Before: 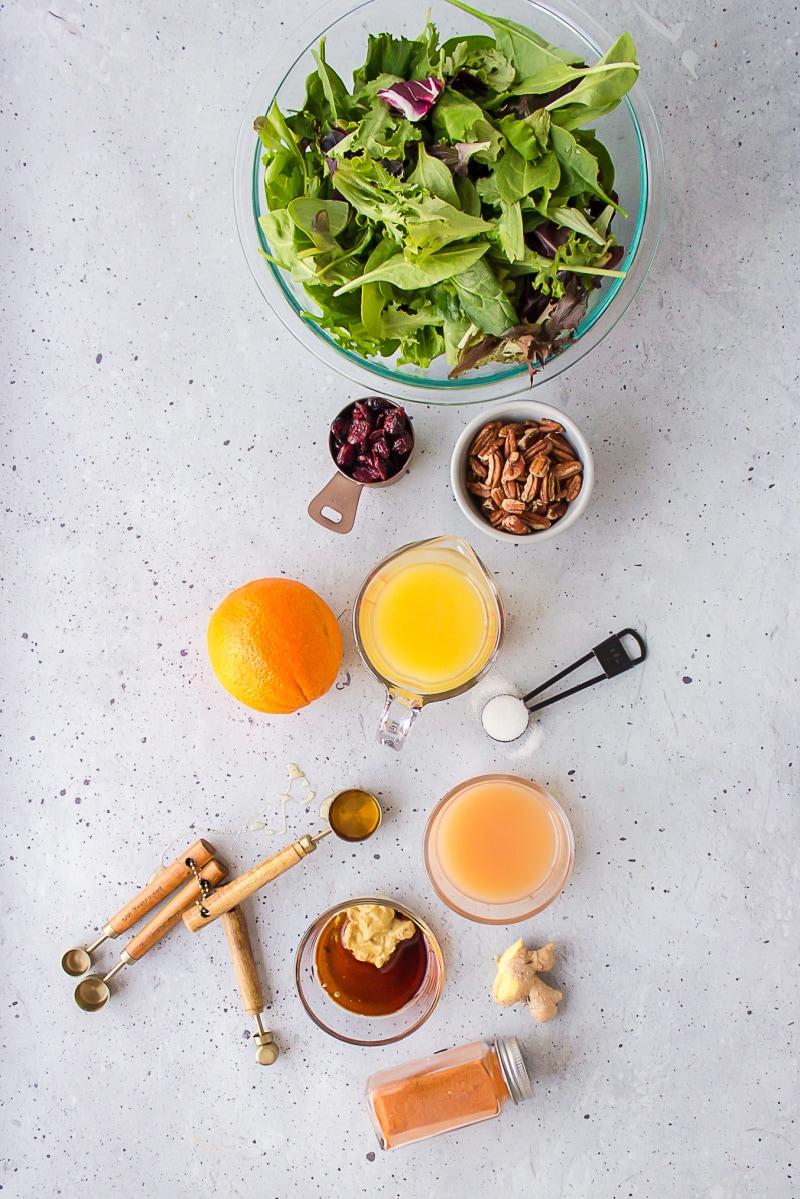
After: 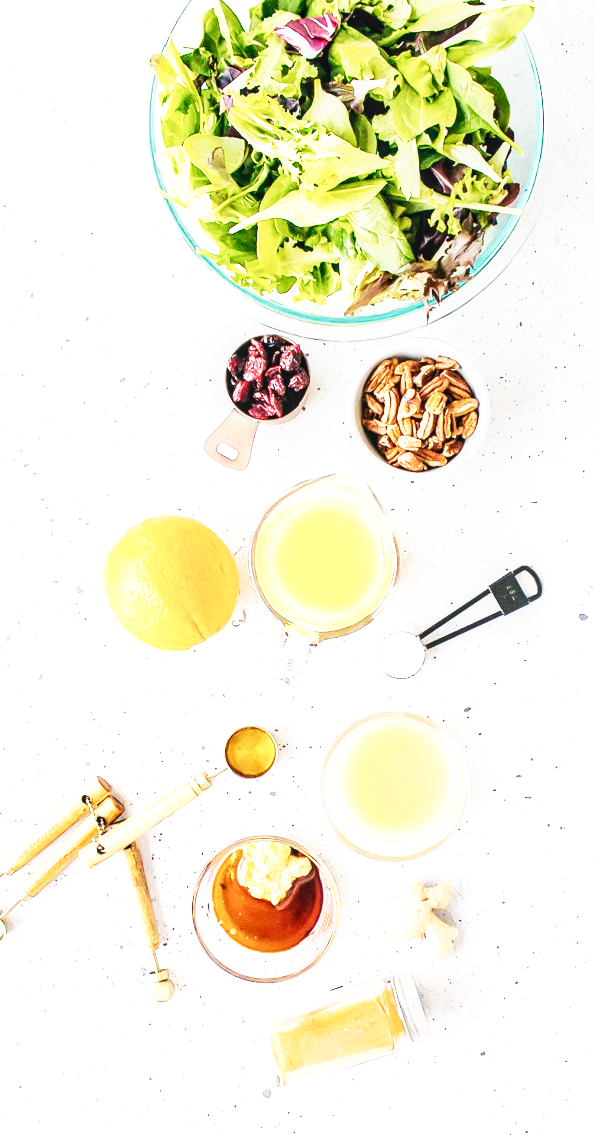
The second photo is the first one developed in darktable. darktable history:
contrast brightness saturation: contrast 0.061, brightness -0.014, saturation -0.246
crop and rotate: left 13.089%, top 5.265%, right 12.542%
local contrast: on, module defaults
exposure: black level correction 0, exposure 0.498 EV, compensate exposure bias true, compensate highlight preservation false
tone equalizer: -8 EV 1.02 EV, -7 EV 1.03 EV, -6 EV 0.982 EV, -5 EV 0.995 EV, -4 EV 1.03 EV, -3 EV 0.724 EV, -2 EV 0.521 EV, -1 EV 0.258 EV, edges refinement/feathering 500, mask exposure compensation -1.57 EV, preserve details no
contrast equalizer: y [[0.6 ×6], [0.55 ×6], [0 ×6], [0 ×6], [0 ×6]], mix 0.154
base curve: curves: ch0 [(0, 0) (0.007, 0.004) (0.027, 0.03) (0.046, 0.07) (0.207, 0.54) (0.442, 0.872) (0.673, 0.972) (1, 1)], preserve colors none
color balance rgb: global offset › luminance -0.328%, global offset › chroma 0.107%, global offset › hue 164.71°, perceptual saturation grading › global saturation -0.498%, global vibrance 20%
